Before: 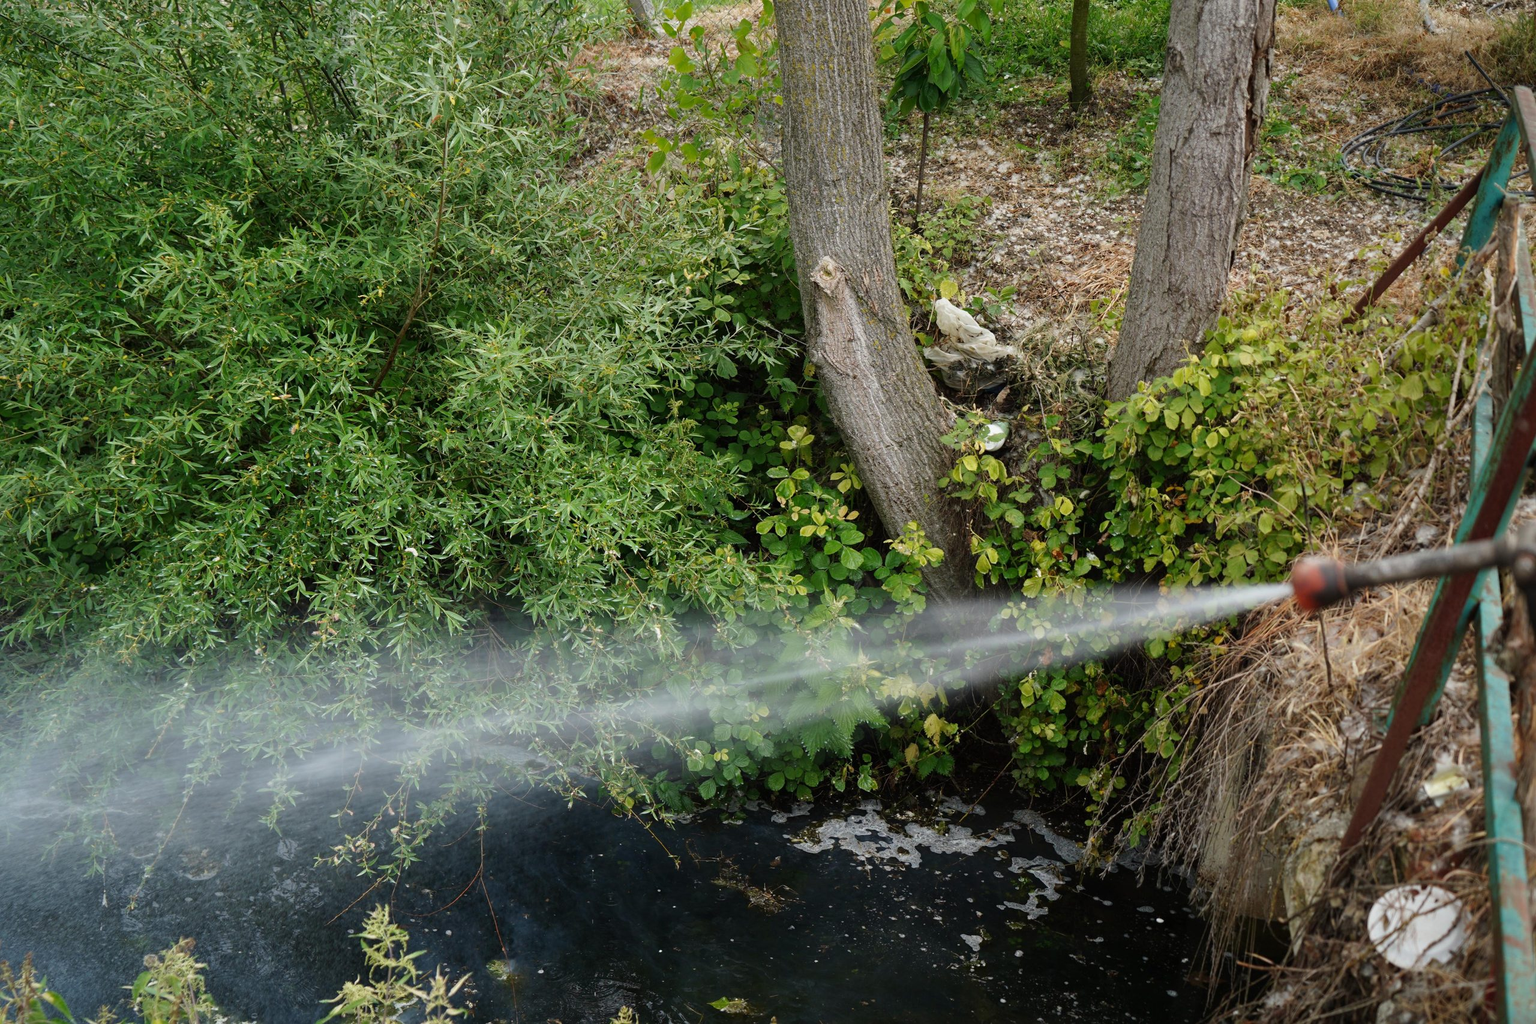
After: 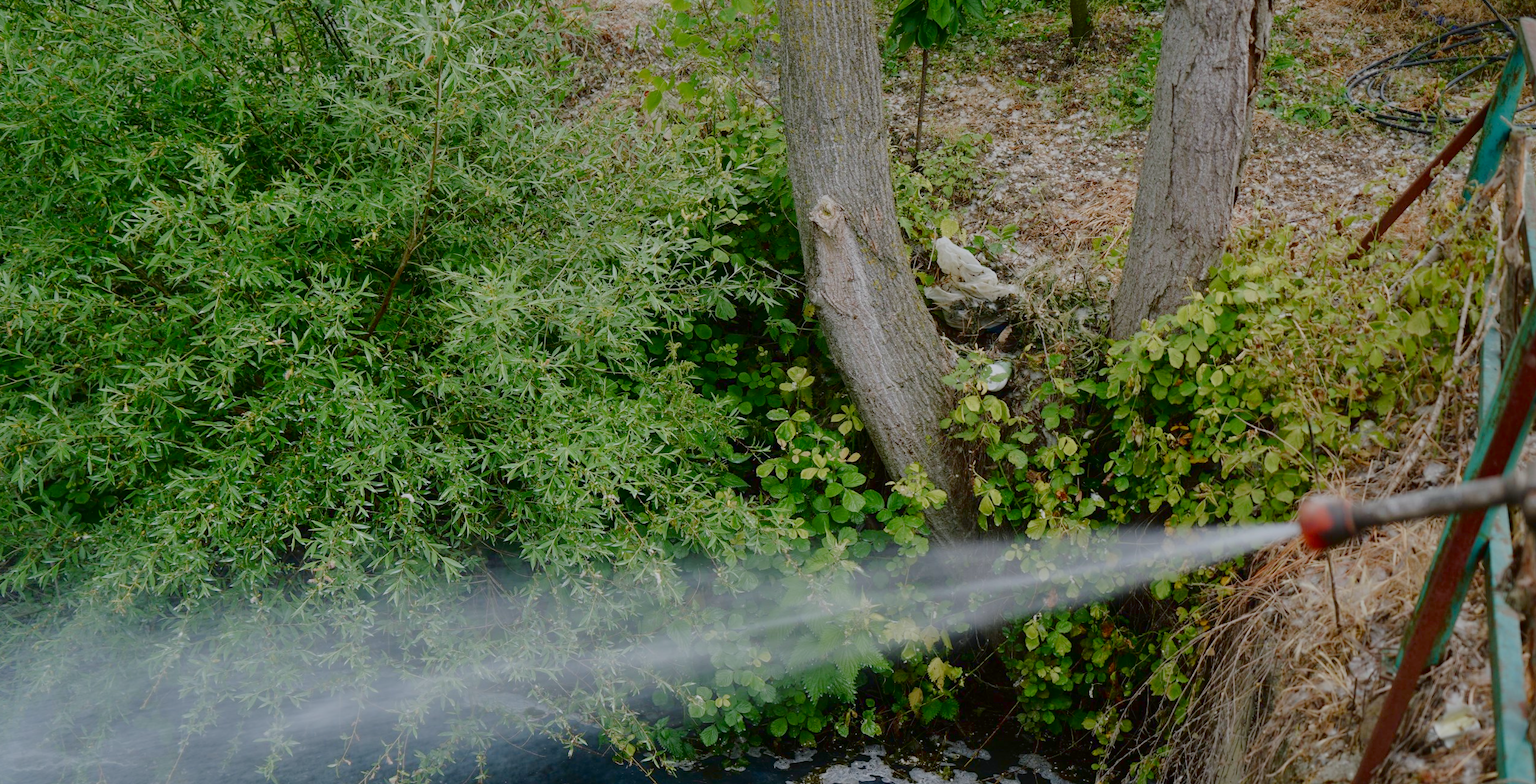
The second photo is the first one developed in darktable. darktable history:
rotate and perspective: rotation -0.45°, automatic cropping original format, crop left 0.008, crop right 0.992, crop top 0.012, crop bottom 0.988
color balance rgb: shadows lift › chroma 1%, shadows lift › hue 113°, highlights gain › chroma 0.2%, highlights gain › hue 333°, perceptual saturation grading › global saturation 20%, perceptual saturation grading › highlights -50%, perceptual saturation grading › shadows 25%, contrast -30%
fill light: exposure -2 EV, width 8.6
white balance: red 0.976, blue 1.04
crop: top 5.667%, bottom 17.637%
